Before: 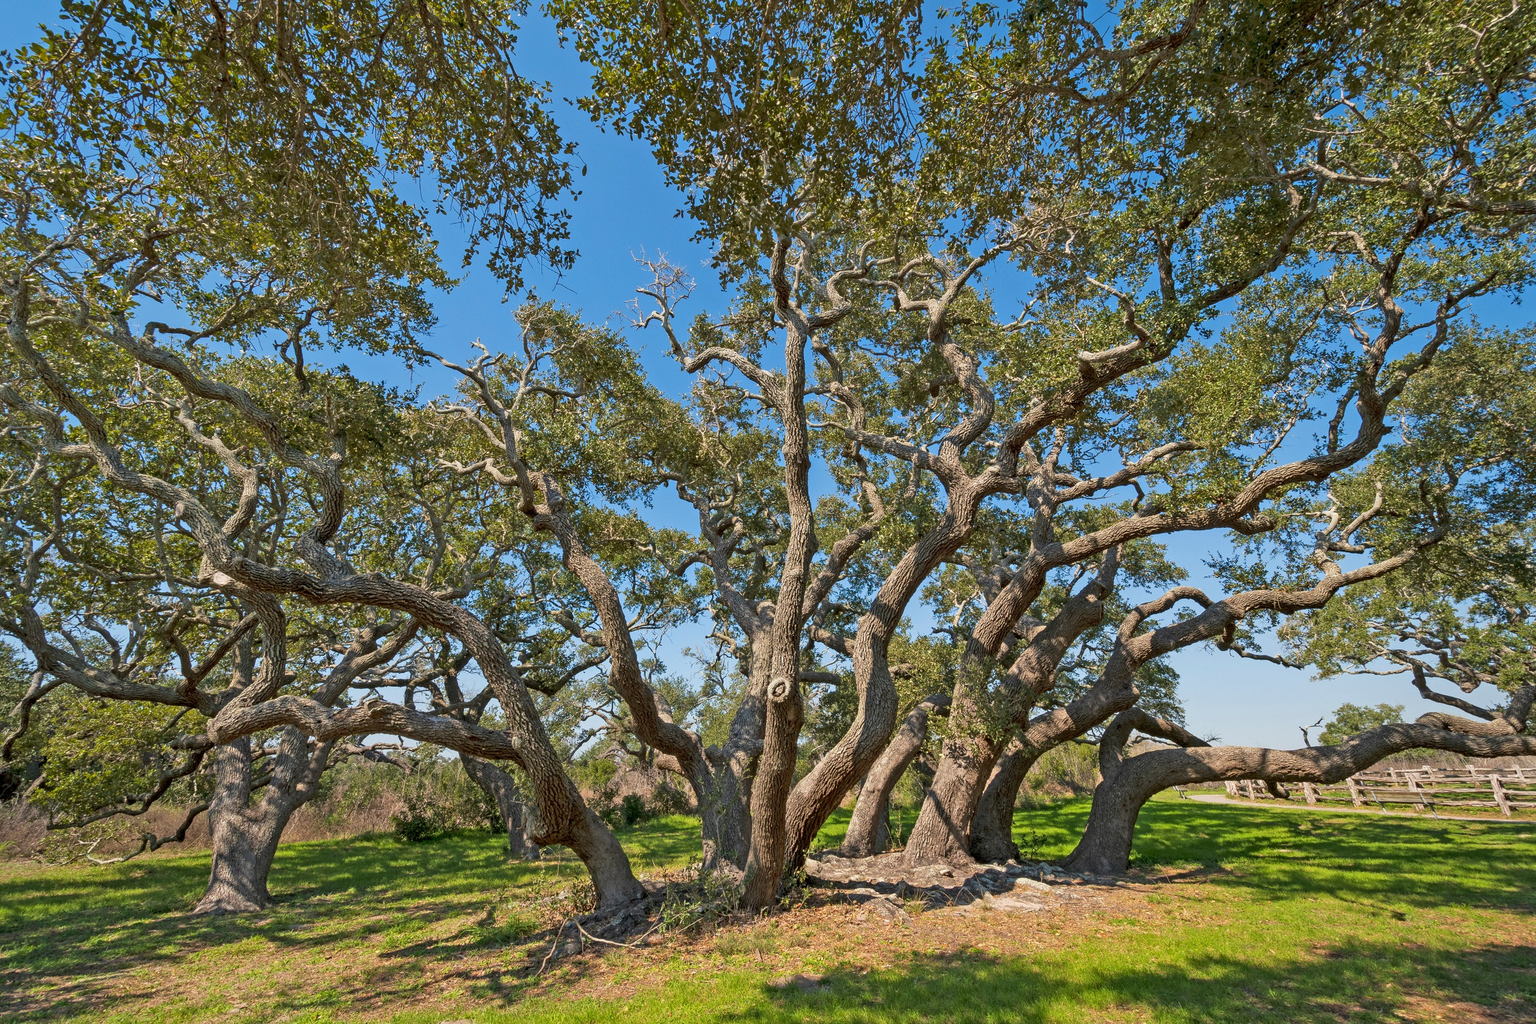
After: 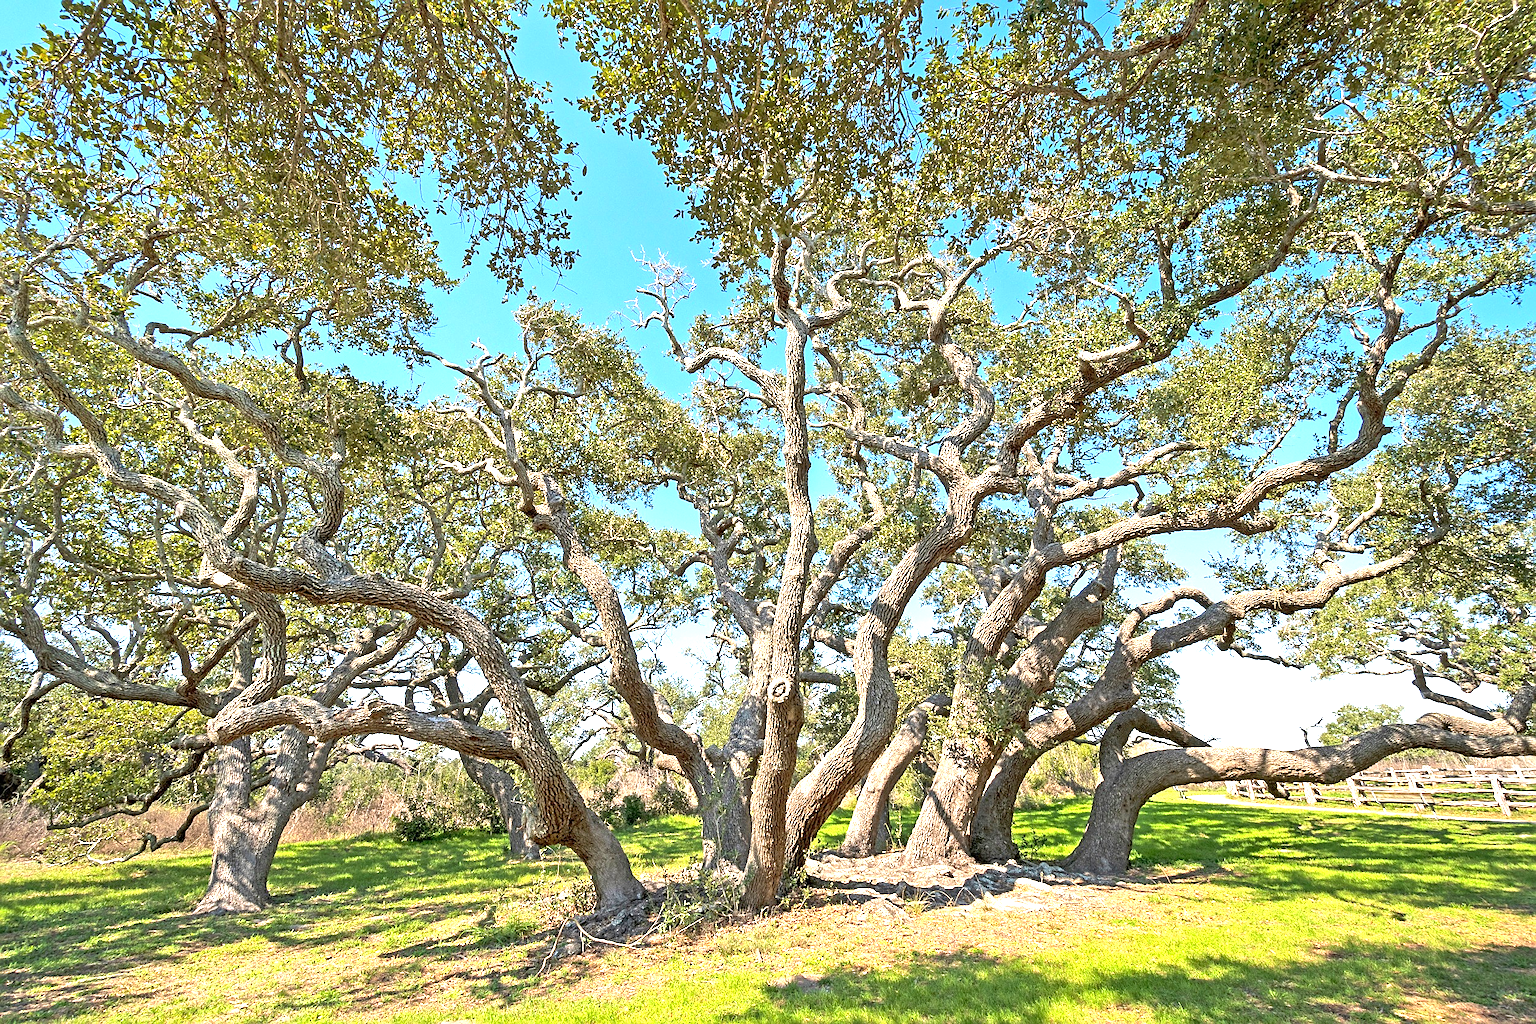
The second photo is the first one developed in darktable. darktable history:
sharpen: on, module defaults
exposure: black level correction 0, exposure 1.446 EV, compensate highlight preservation false
